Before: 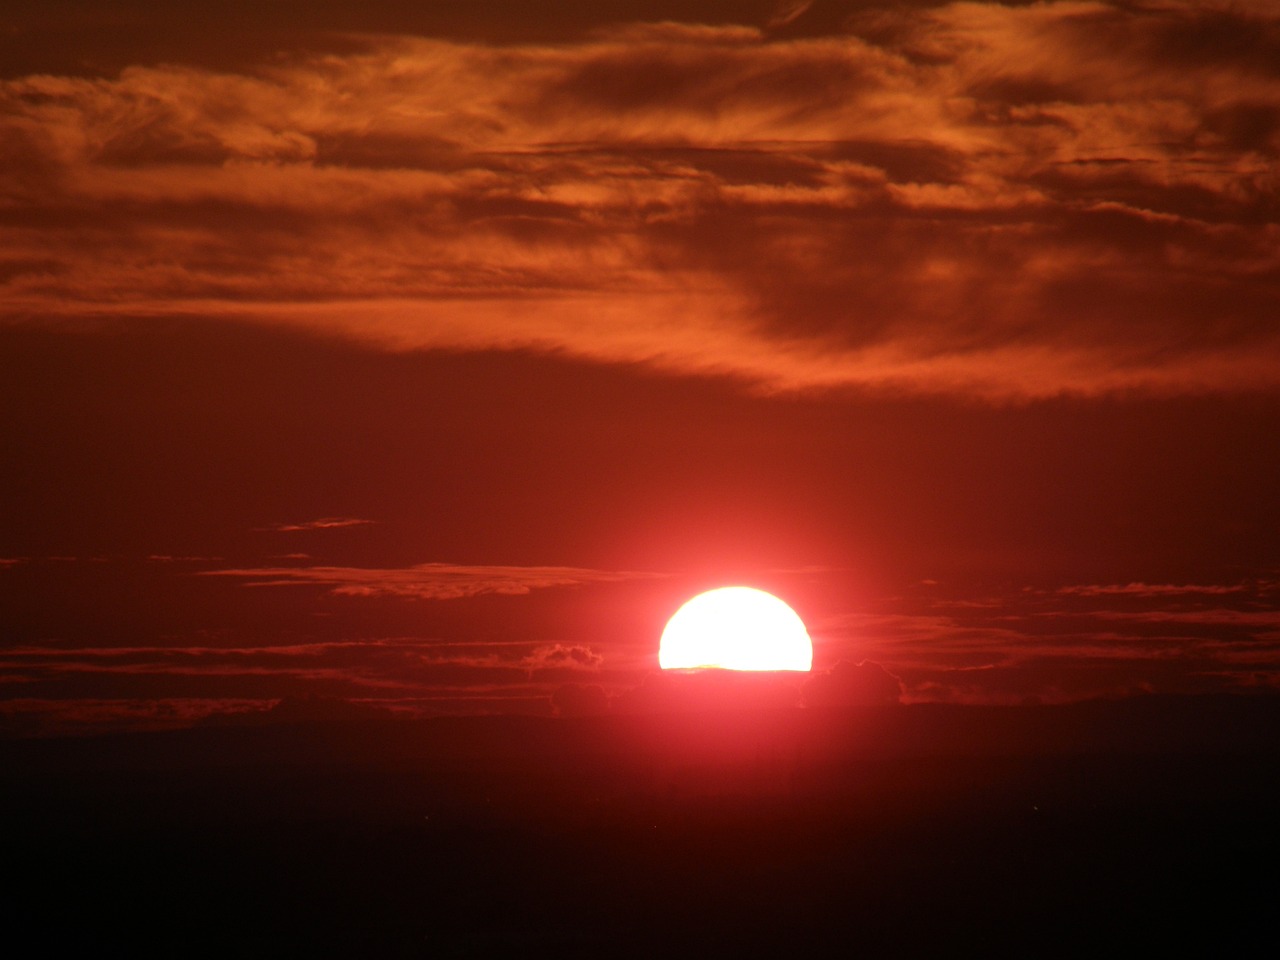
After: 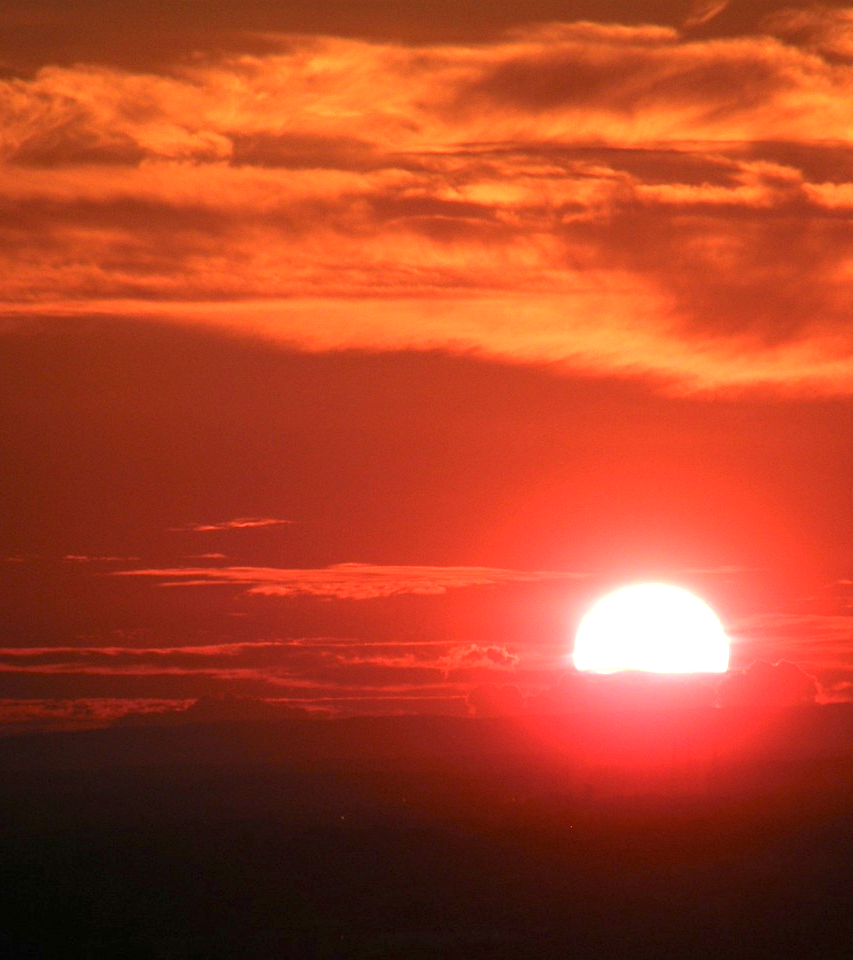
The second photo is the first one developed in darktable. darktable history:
exposure: black level correction 0, exposure 1.6 EV, compensate exposure bias true, compensate highlight preservation false
crop and rotate: left 6.617%, right 26.717%
